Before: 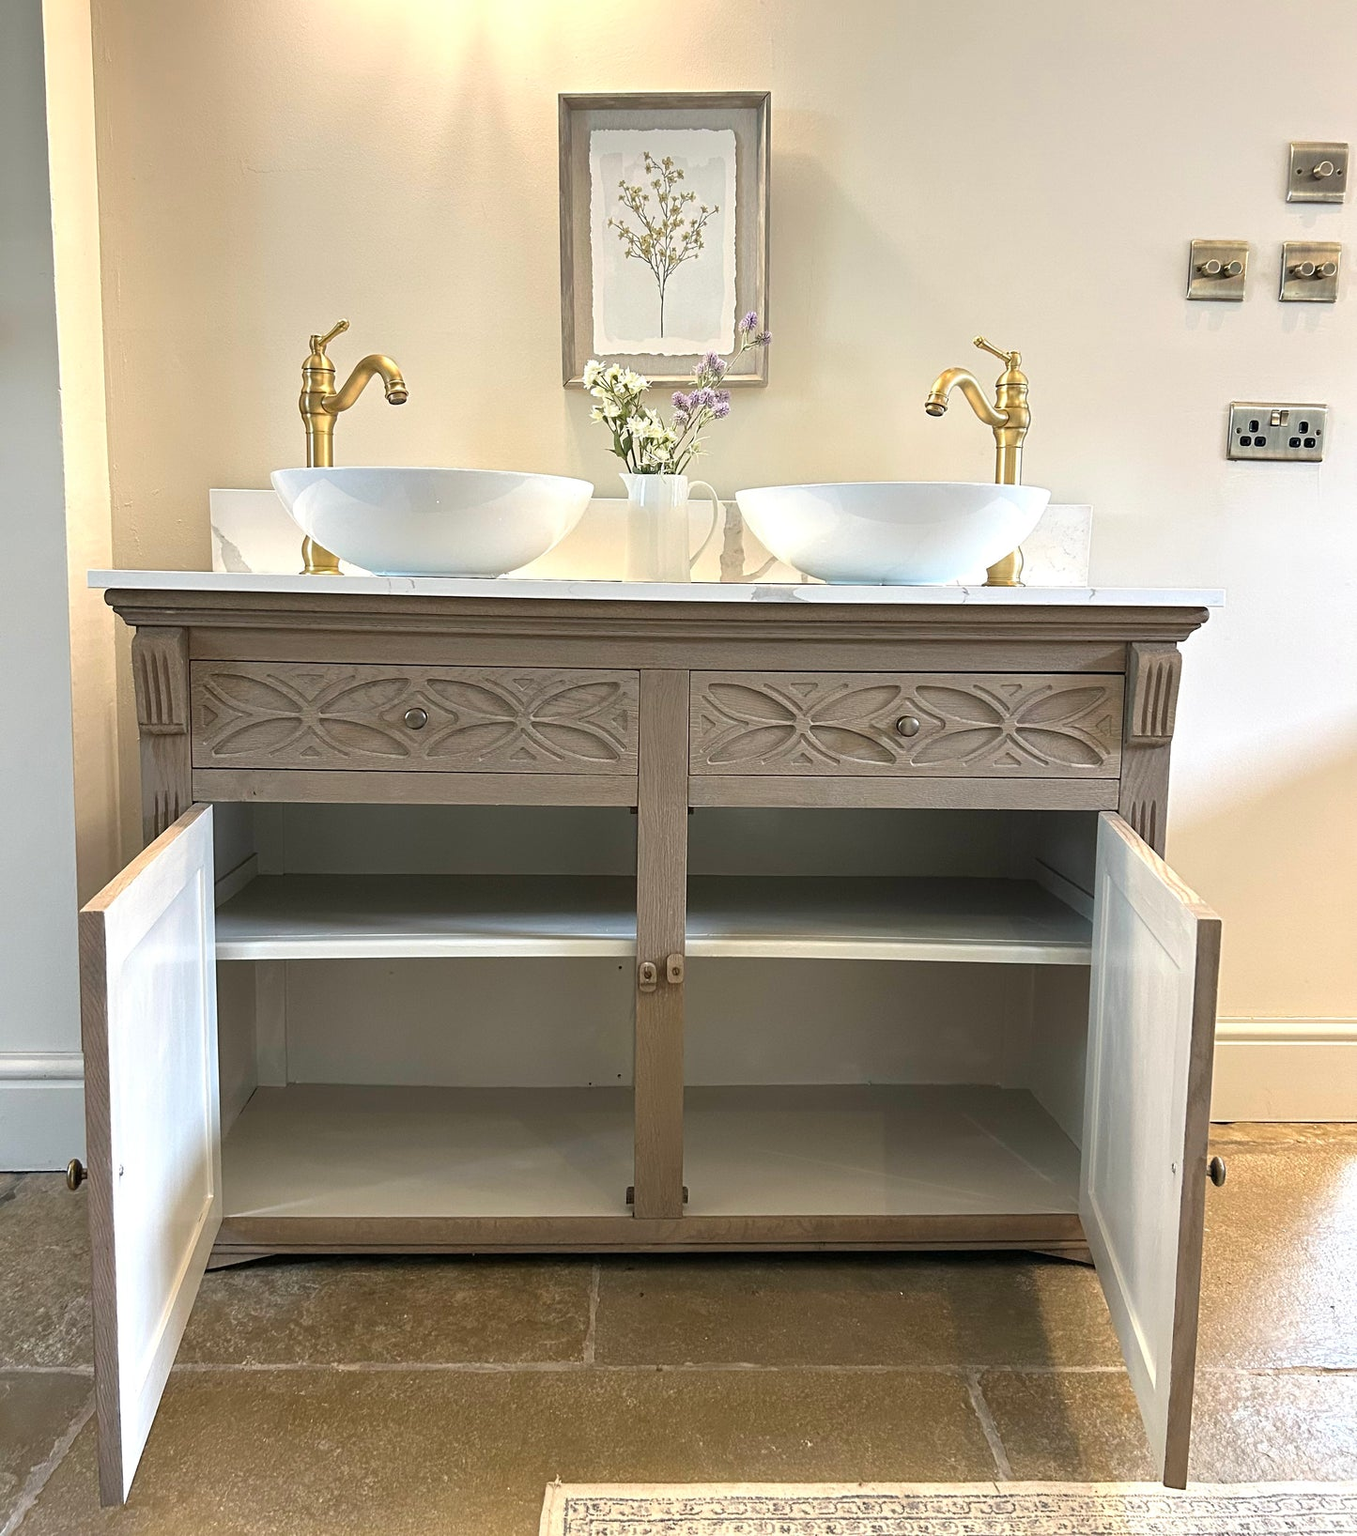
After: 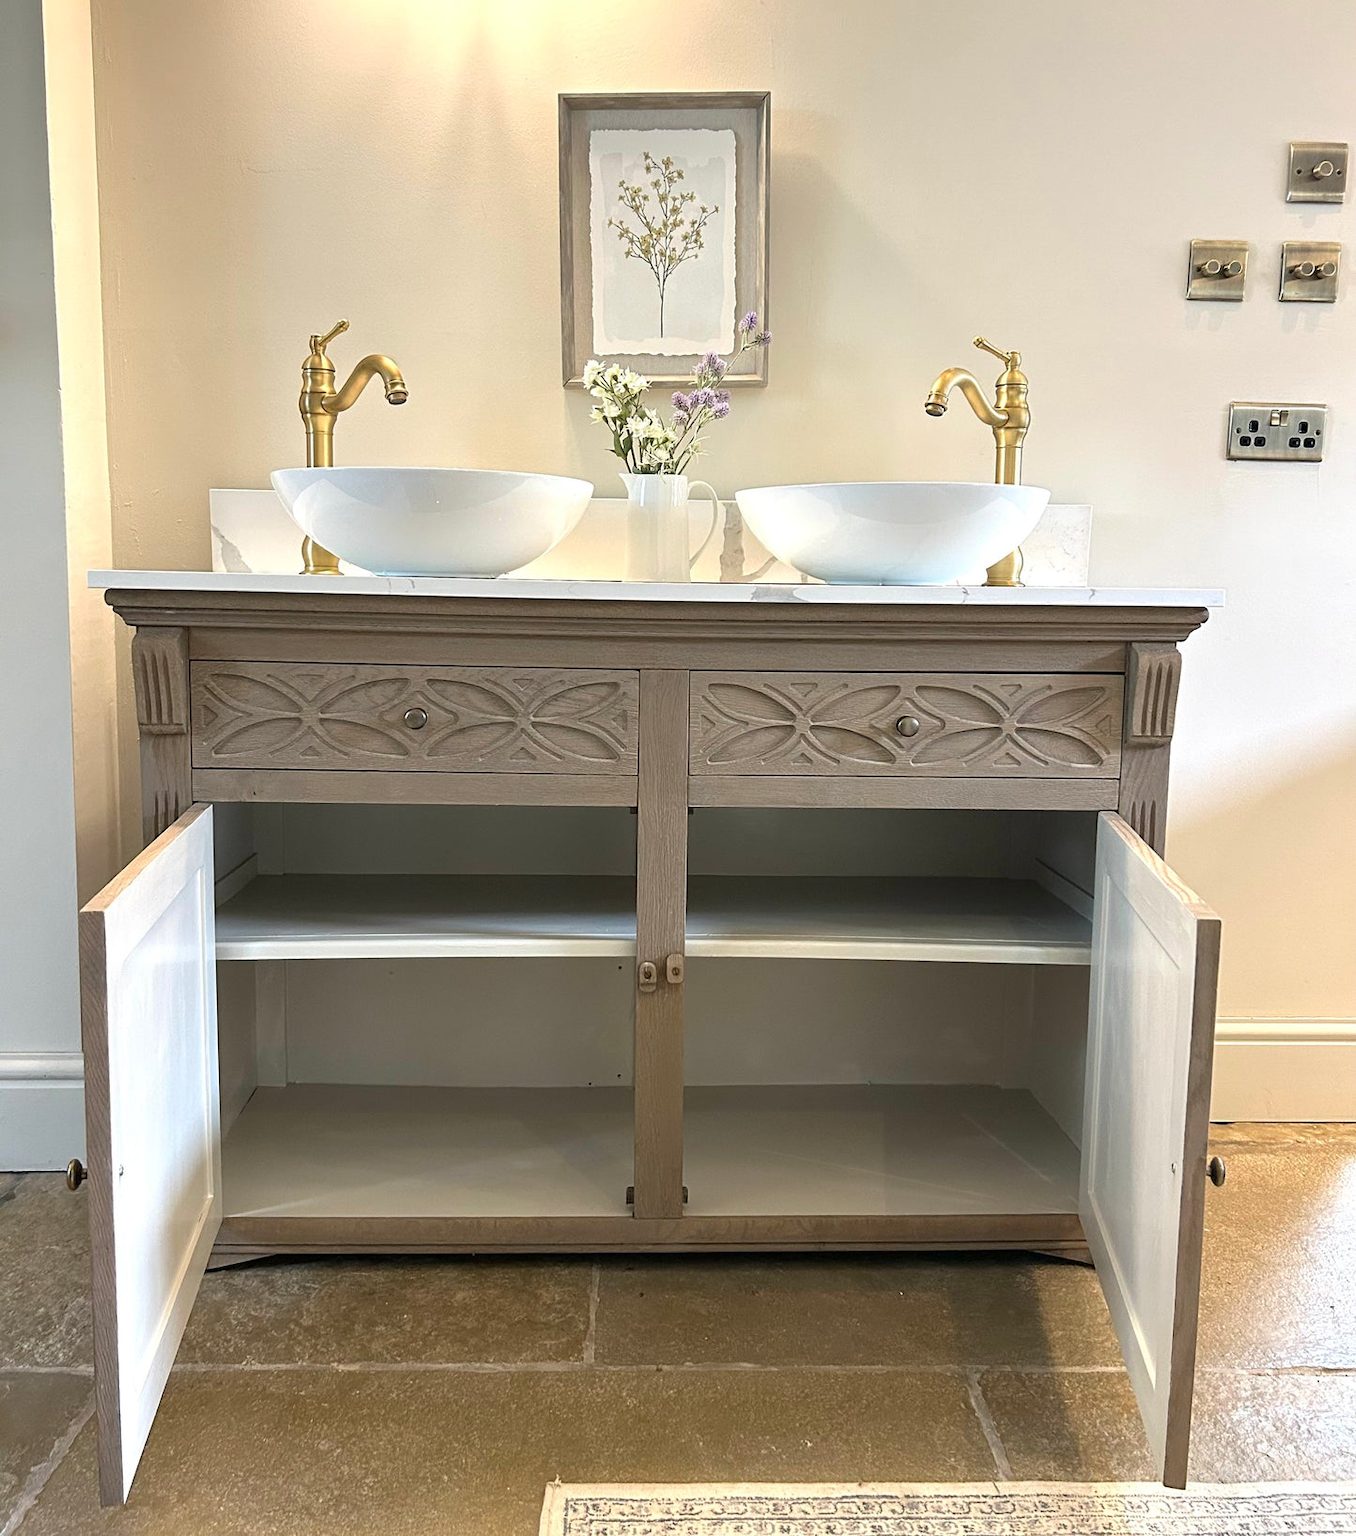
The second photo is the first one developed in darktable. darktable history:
color correction: highlights b* -0.037
